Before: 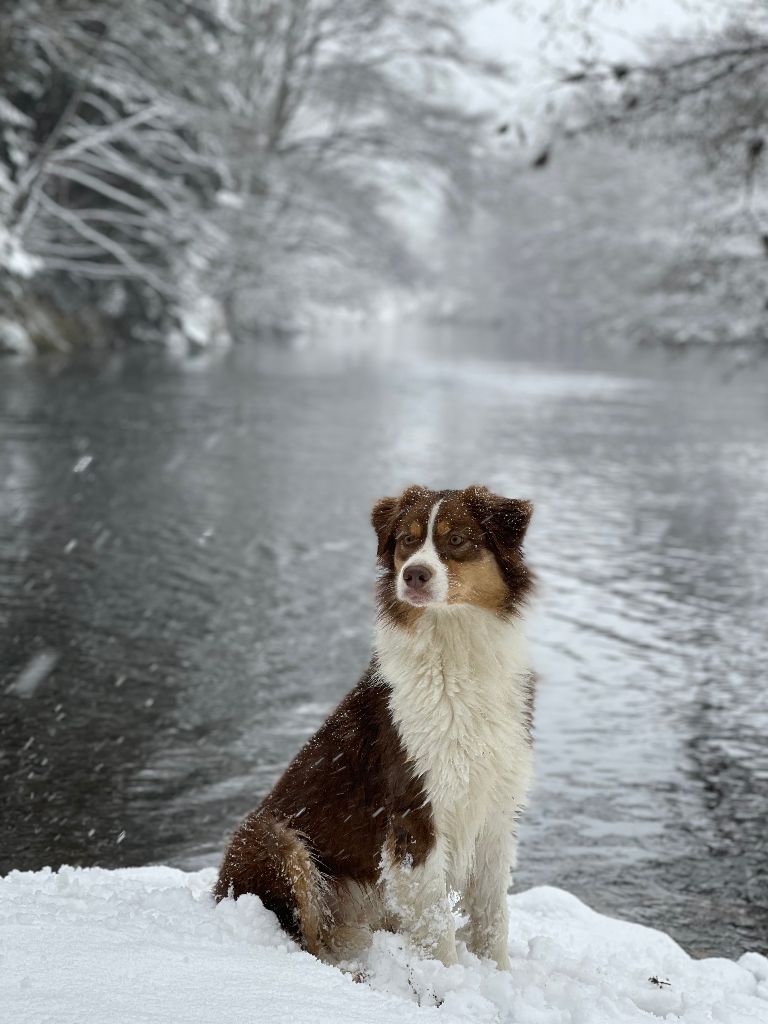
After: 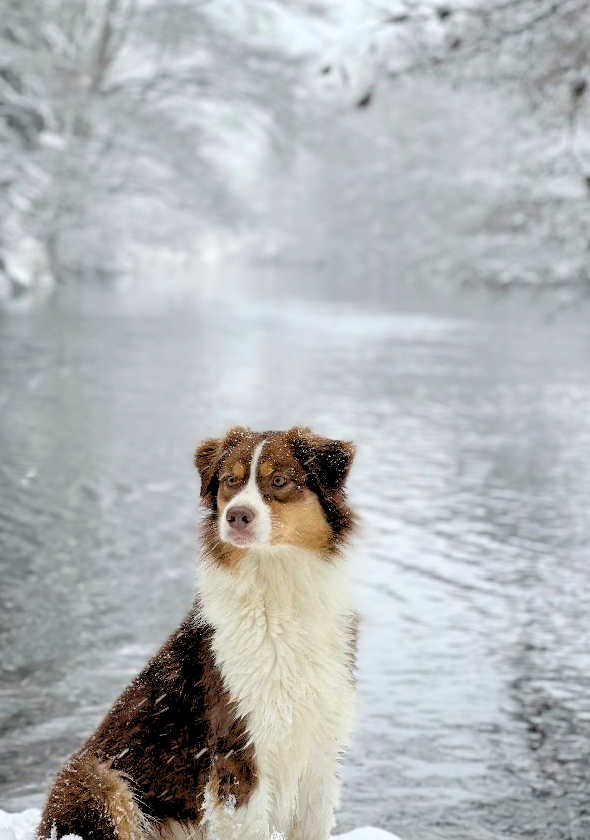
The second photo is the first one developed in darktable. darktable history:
levels: levels [0.072, 0.414, 0.976]
exposure: compensate highlight preservation false
crop: left 23.095%, top 5.827%, bottom 11.854%
